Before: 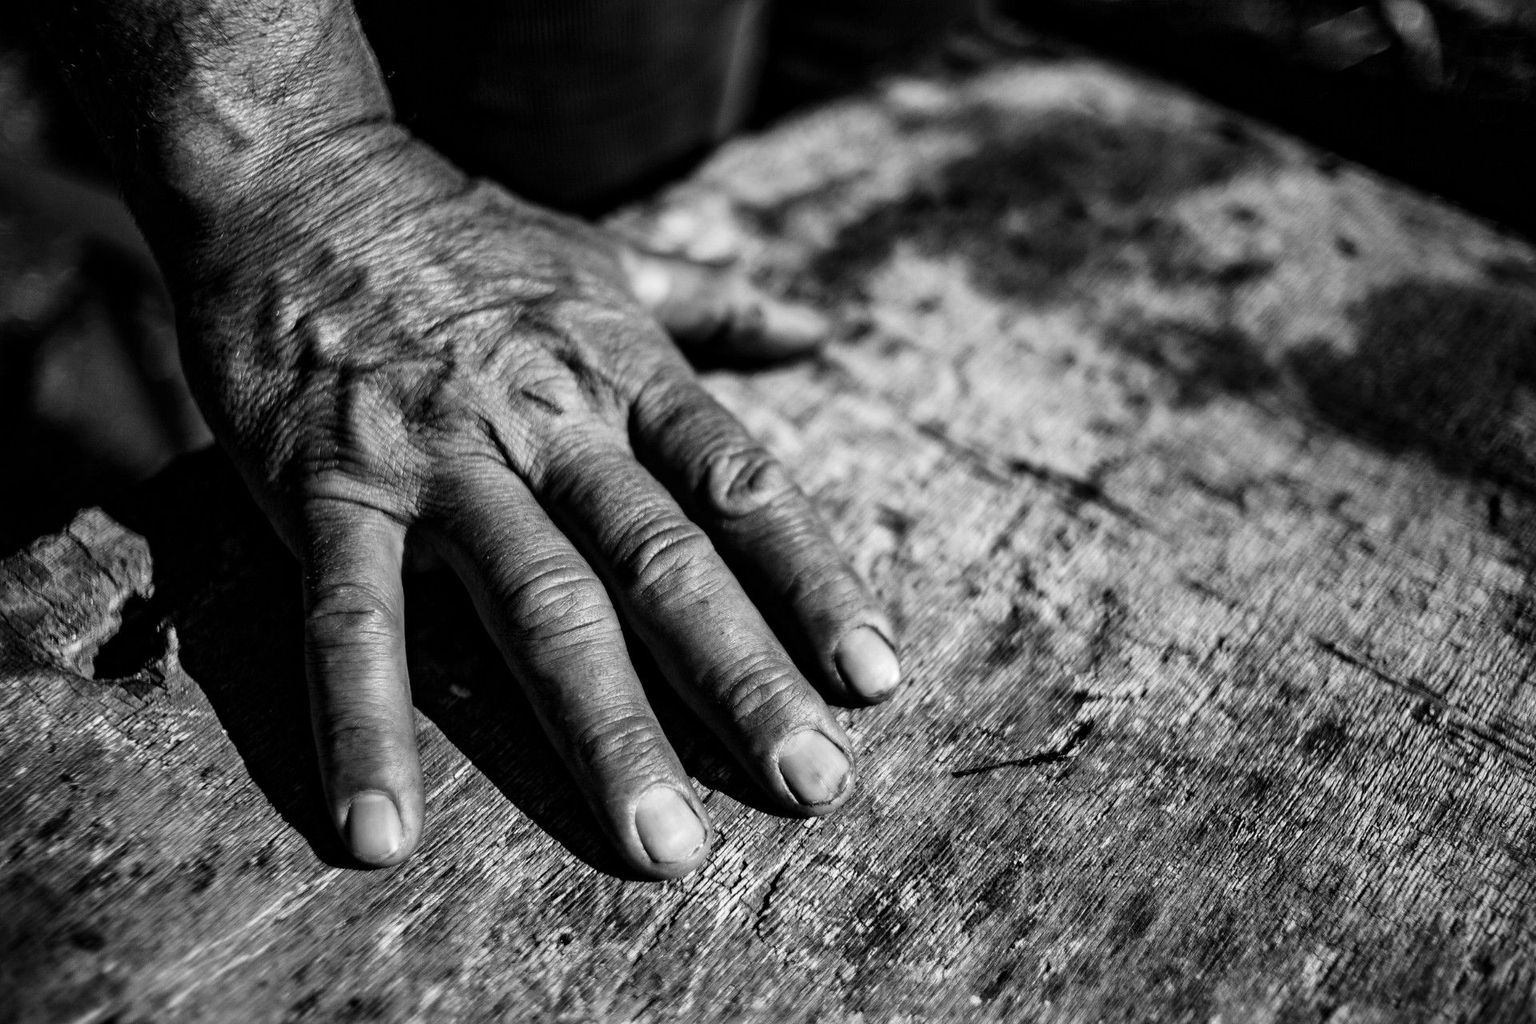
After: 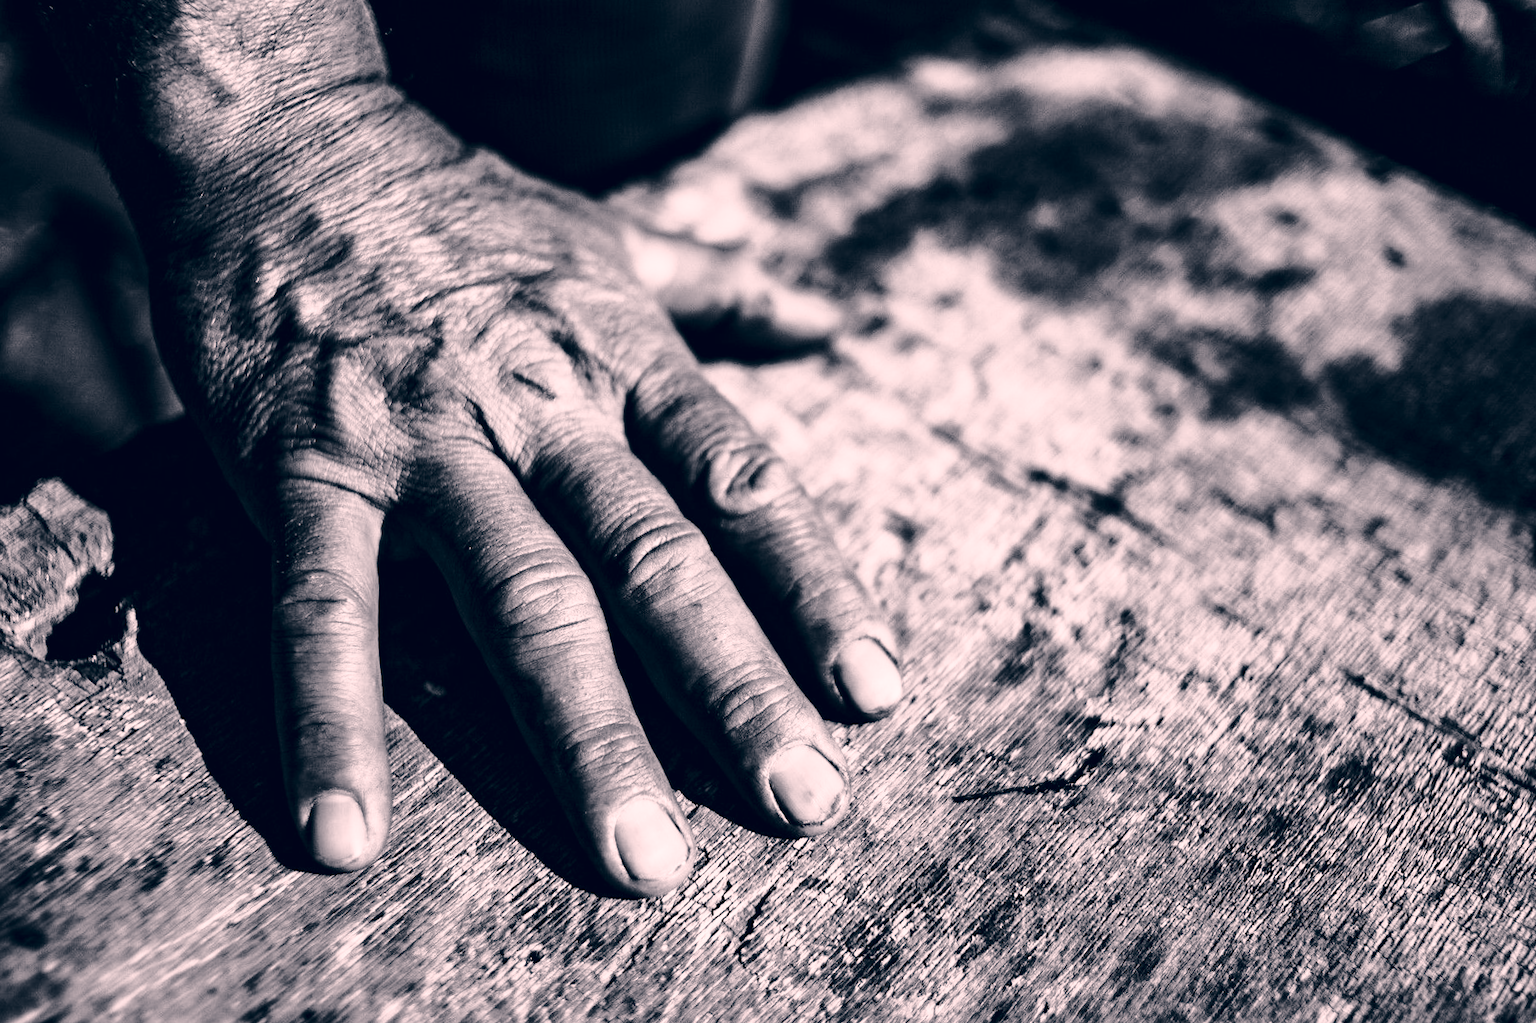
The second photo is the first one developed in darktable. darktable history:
base curve: curves: ch0 [(0, 0) (0.028, 0.03) (0.121, 0.232) (0.46, 0.748) (0.859, 0.968) (1, 1)], preserve colors none
color correction: highlights a* 14.46, highlights b* 5.85, shadows a* -5.53, shadows b* -15.24, saturation 0.85
crop and rotate: angle -2.38°
